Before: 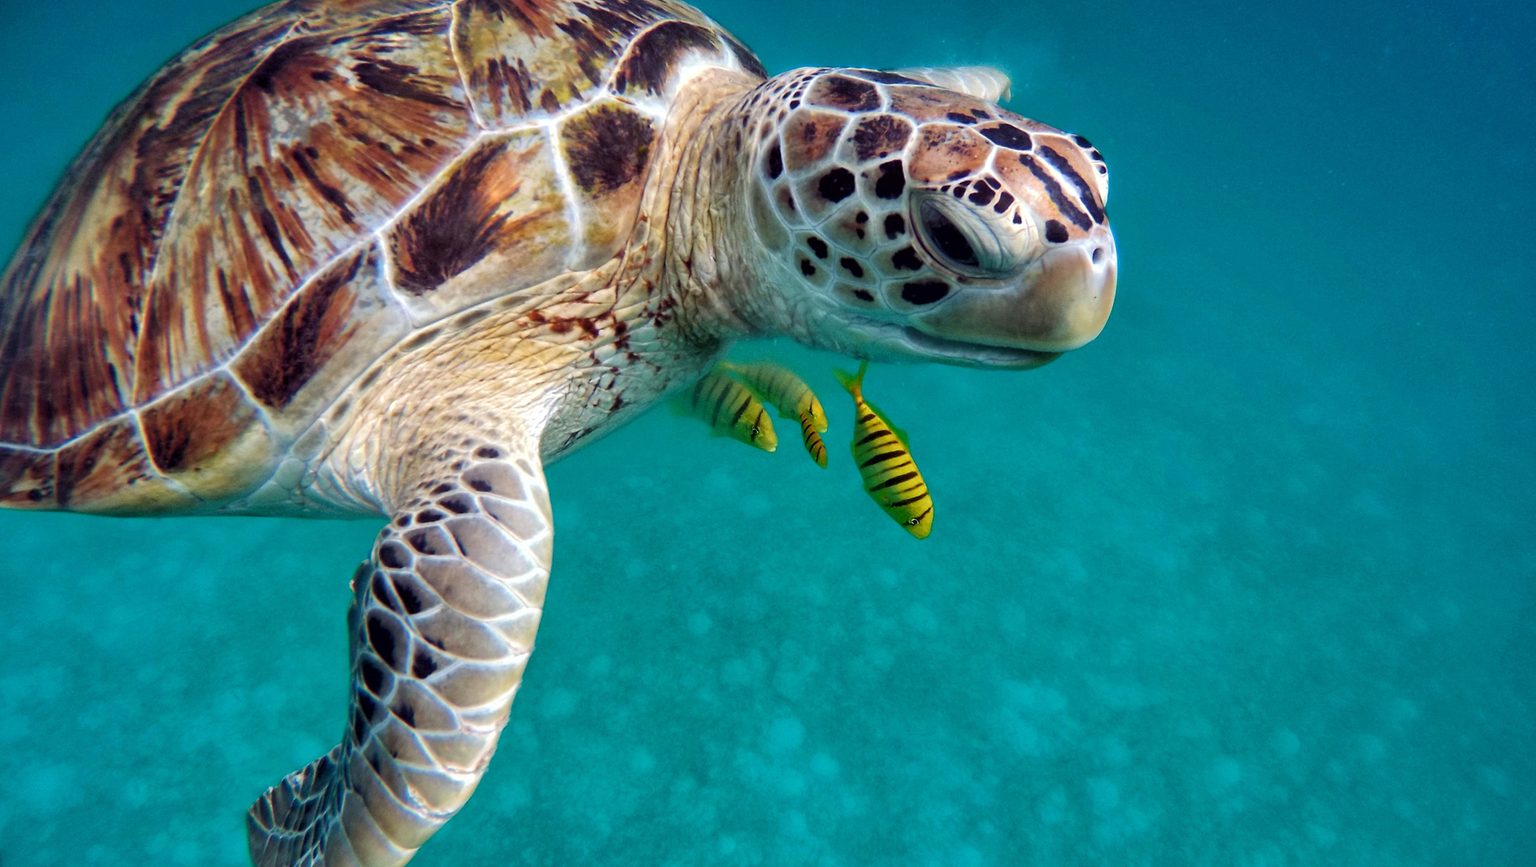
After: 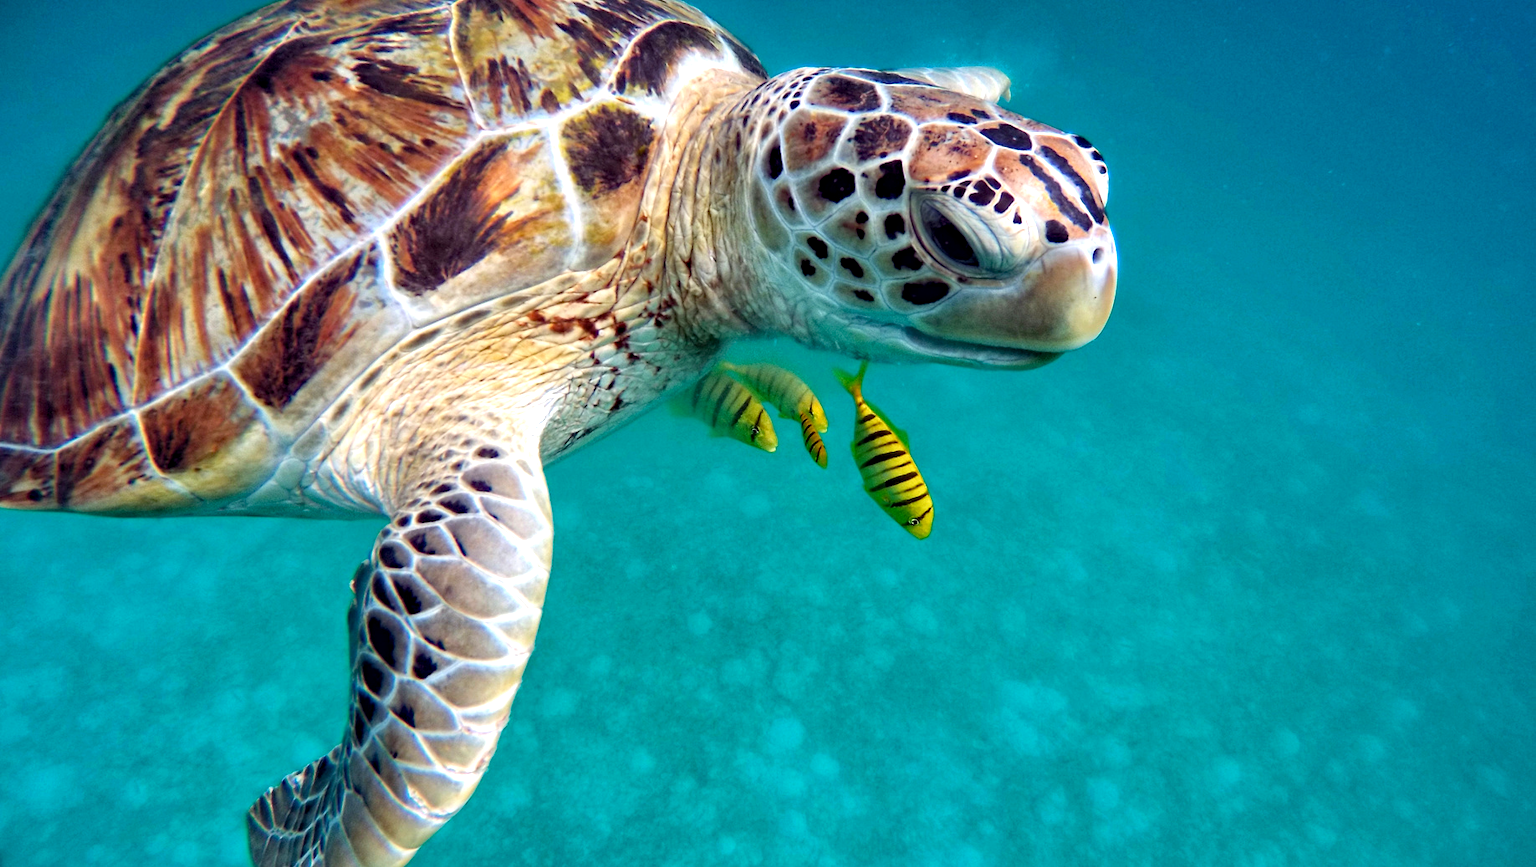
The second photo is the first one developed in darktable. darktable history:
haze removal: compatibility mode true, adaptive false
exposure: black level correction 0.001, exposure 0.5 EV, compensate exposure bias true, compensate highlight preservation false
